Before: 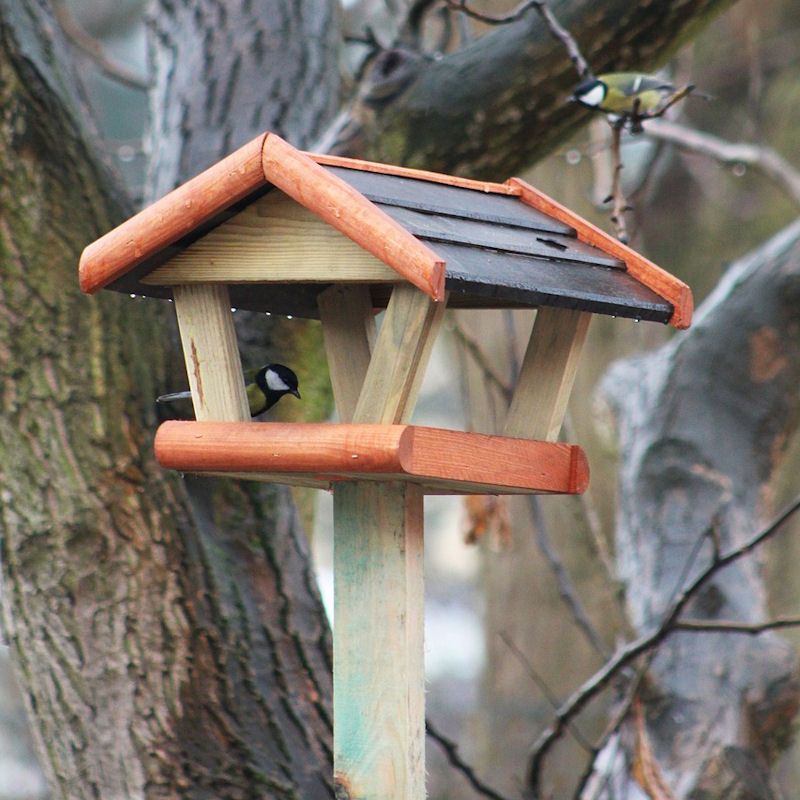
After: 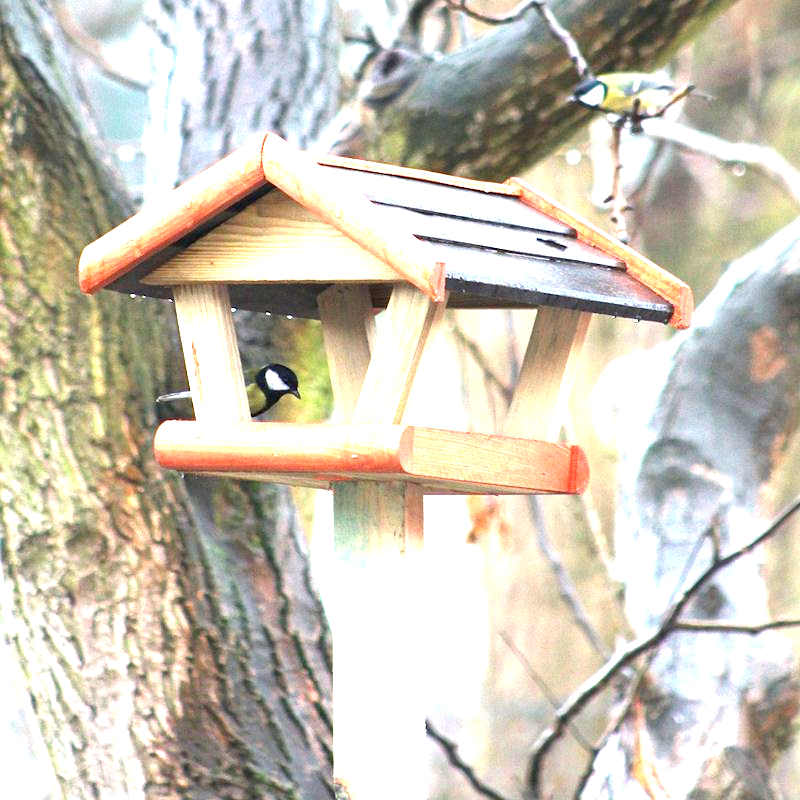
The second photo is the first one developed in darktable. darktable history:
exposure: black level correction 0.002, exposure 1.991 EV, compensate highlight preservation false
